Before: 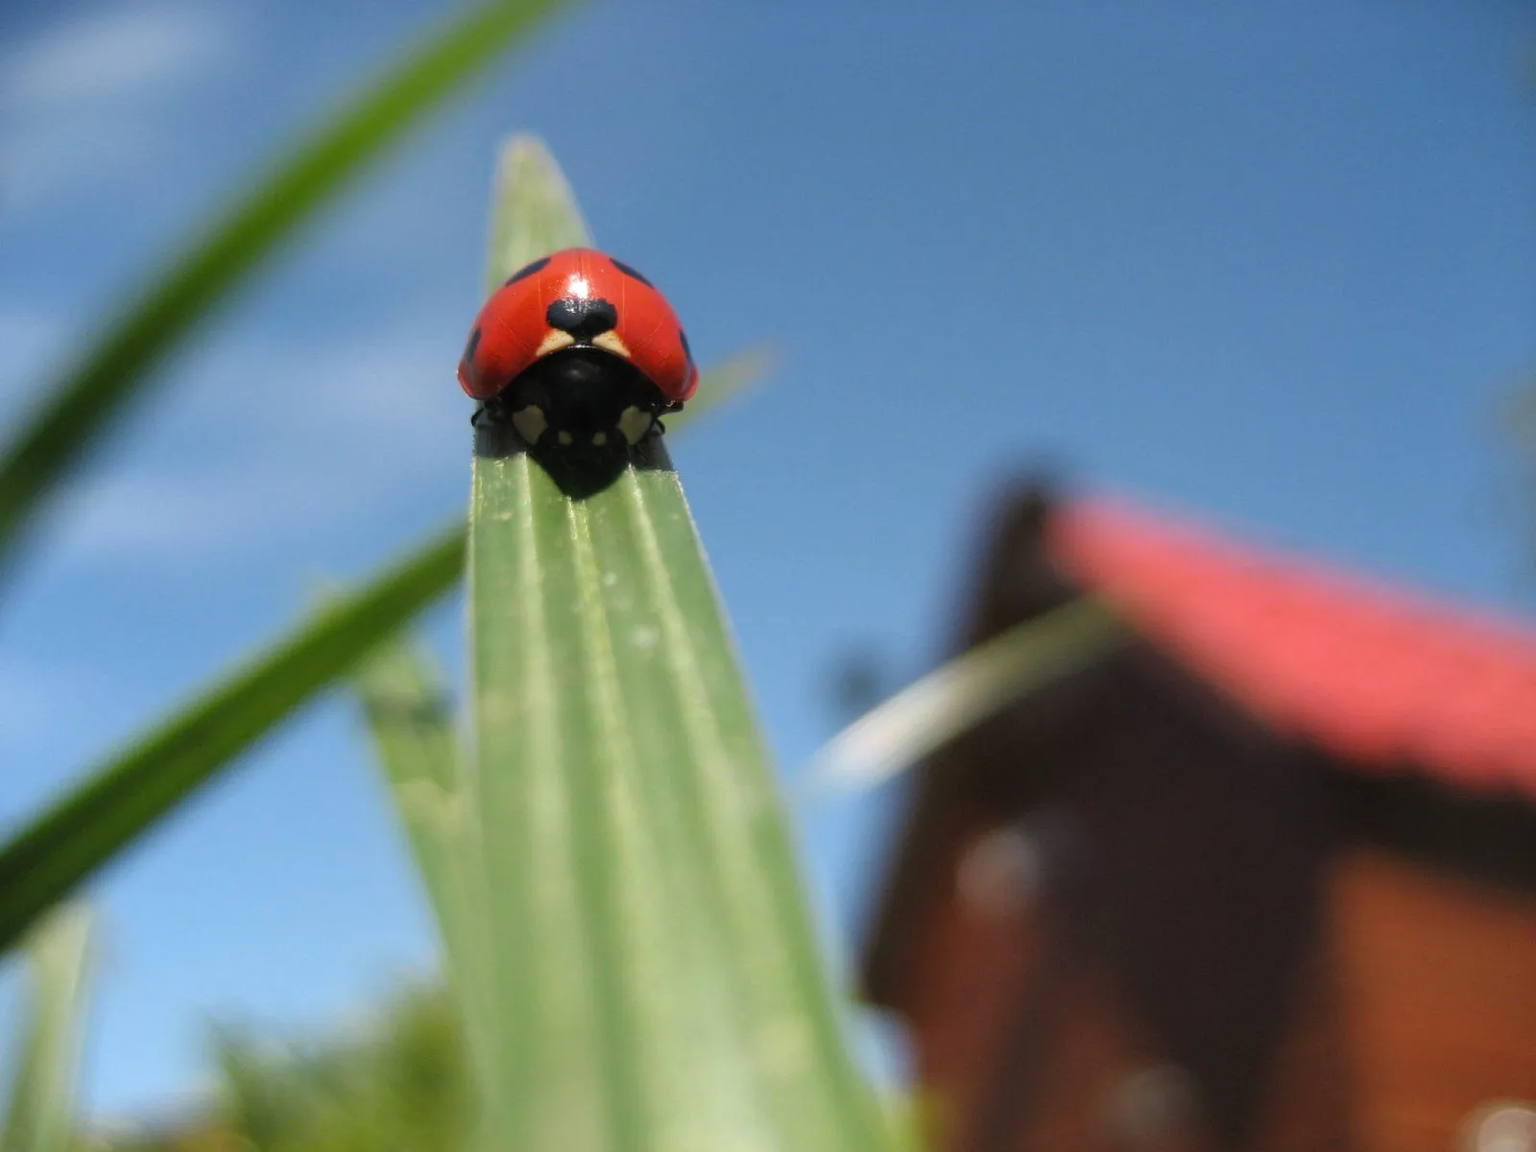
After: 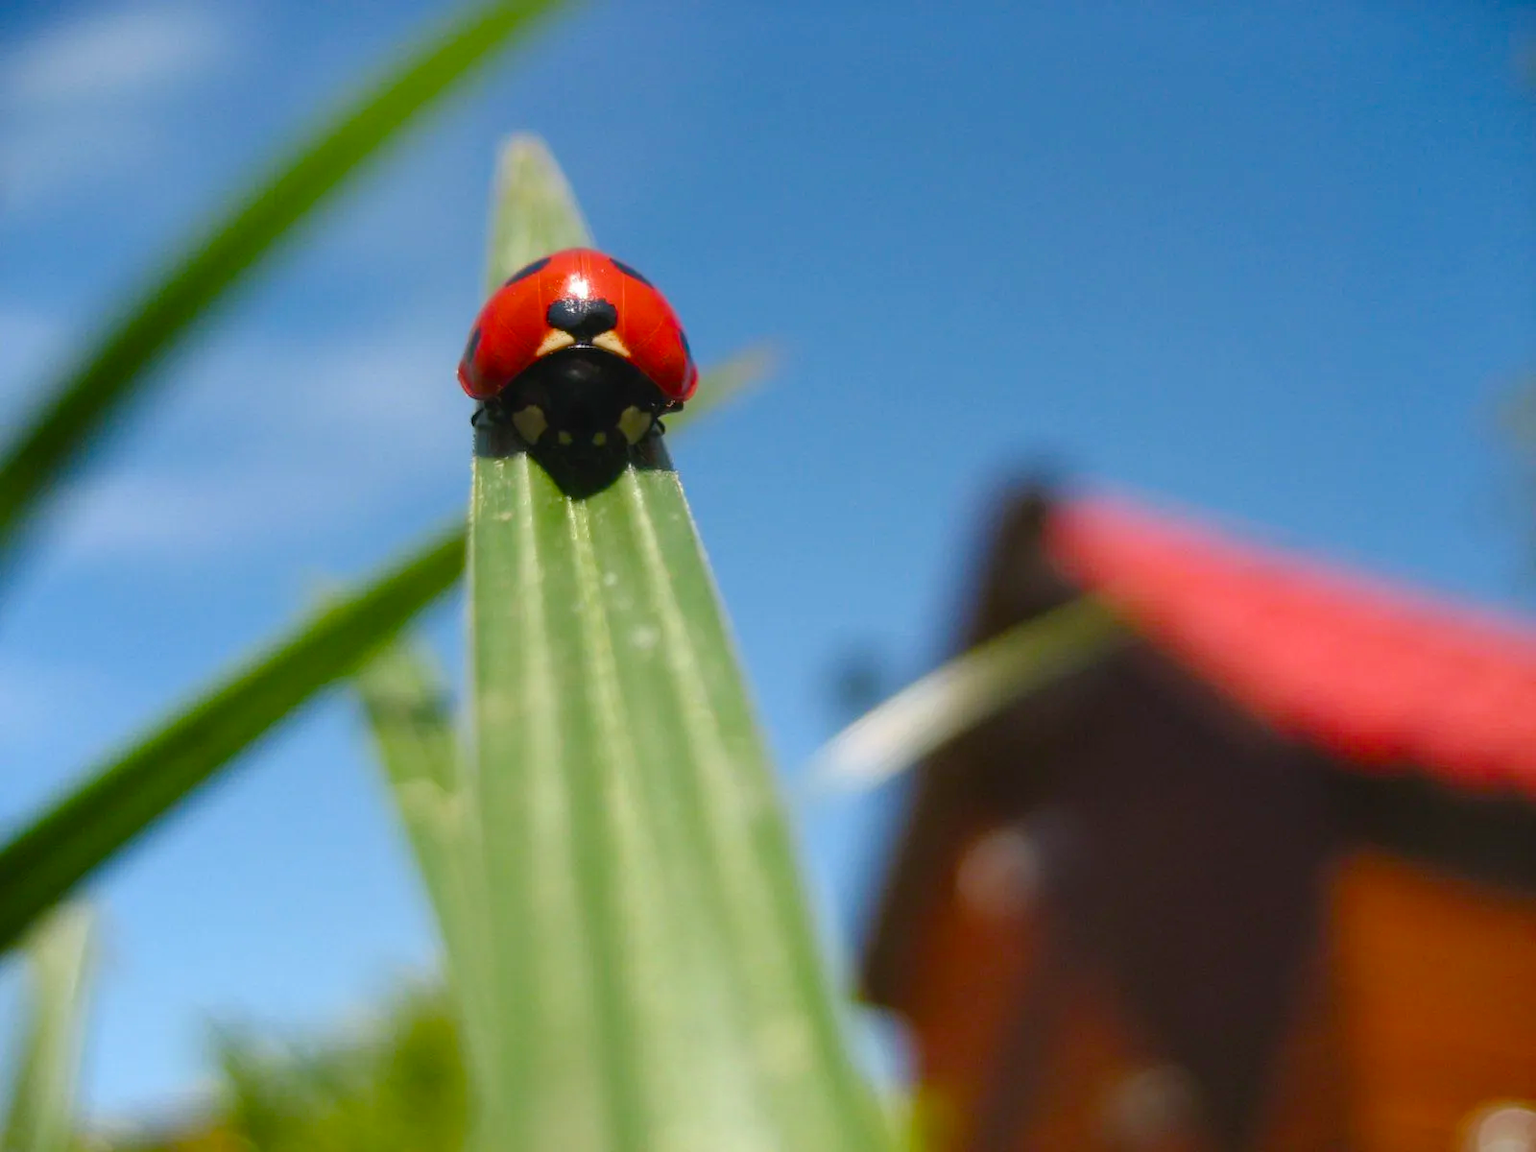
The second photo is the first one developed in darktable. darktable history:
color balance rgb: global offset › luminance 0.227%, perceptual saturation grading › global saturation 20%, perceptual saturation grading › highlights -25.697%, perceptual saturation grading › shadows 49.495%, global vibrance 20%
